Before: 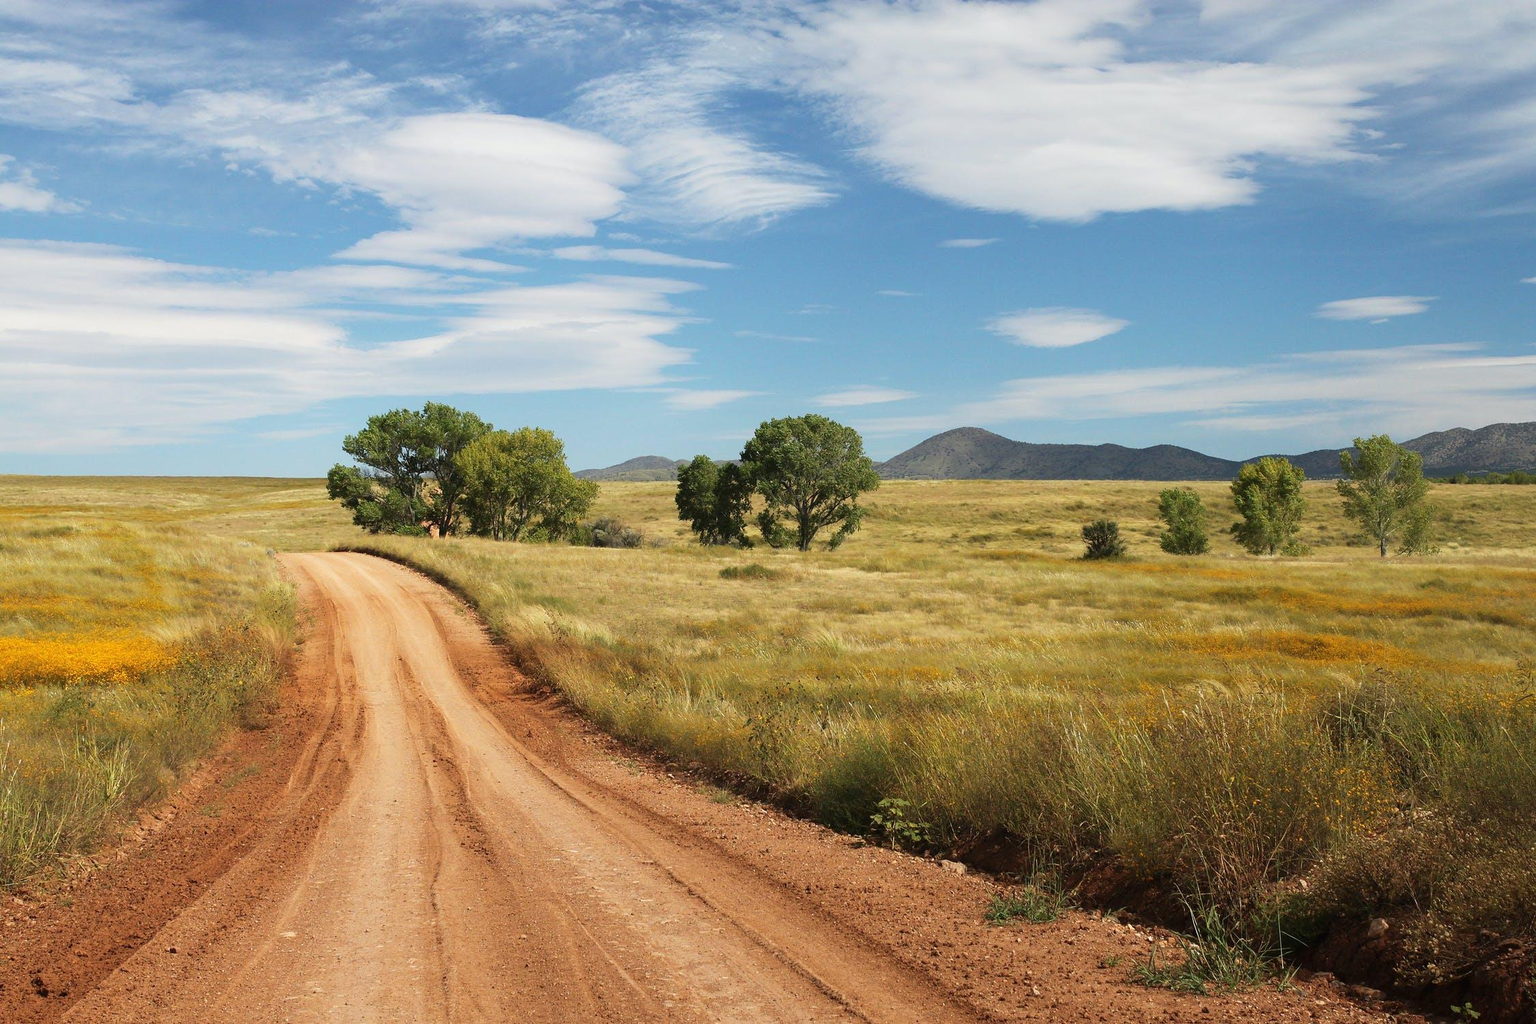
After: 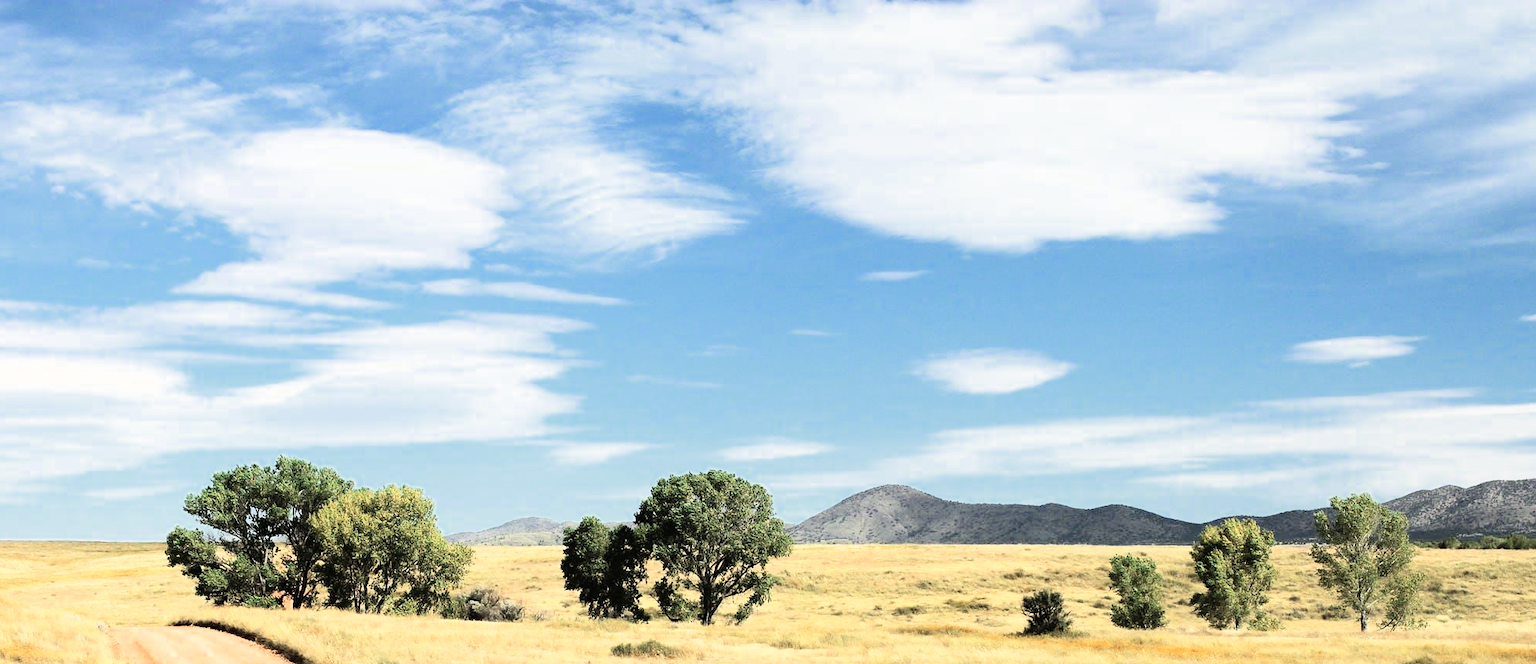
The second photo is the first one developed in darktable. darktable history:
color zones: curves: ch0 [(0, 0.5) (0.125, 0.4) (0.25, 0.5) (0.375, 0.4) (0.5, 0.4) (0.625, 0.35) (0.75, 0.35) (0.875, 0.5)]; ch1 [(0, 0.35) (0.125, 0.45) (0.25, 0.35) (0.375, 0.35) (0.5, 0.35) (0.625, 0.35) (0.75, 0.45) (0.875, 0.35)]; ch2 [(0, 0.6) (0.125, 0.5) (0.25, 0.5) (0.375, 0.6) (0.5, 0.6) (0.625, 0.5) (0.75, 0.5) (0.875, 0.5)]
rgb curve: curves: ch0 [(0, 0) (0.21, 0.15) (0.24, 0.21) (0.5, 0.75) (0.75, 0.96) (0.89, 0.99) (1, 1)]; ch1 [(0, 0.02) (0.21, 0.13) (0.25, 0.2) (0.5, 0.67) (0.75, 0.9) (0.89, 0.97) (1, 1)]; ch2 [(0, 0.02) (0.21, 0.13) (0.25, 0.2) (0.5, 0.67) (0.75, 0.9) (0.89, 0.97) (1, 1)], compensate middle gray true
crop and rotate: left 11.812%, bottom 42.776%
